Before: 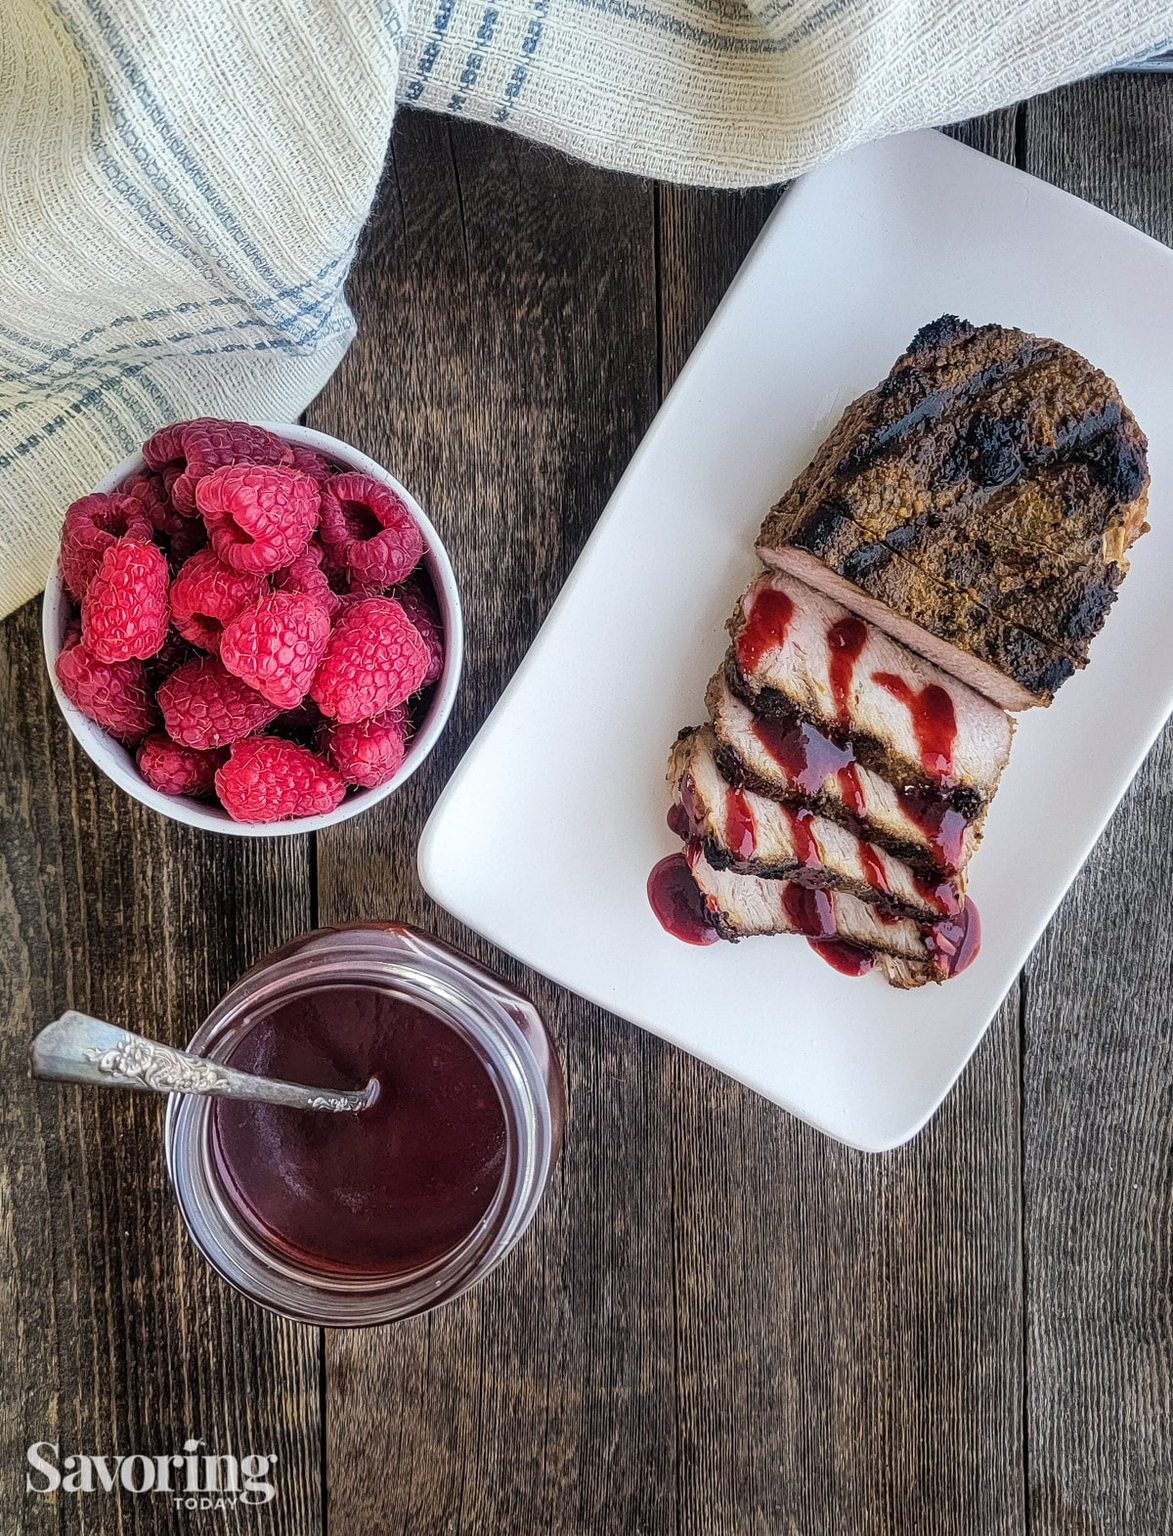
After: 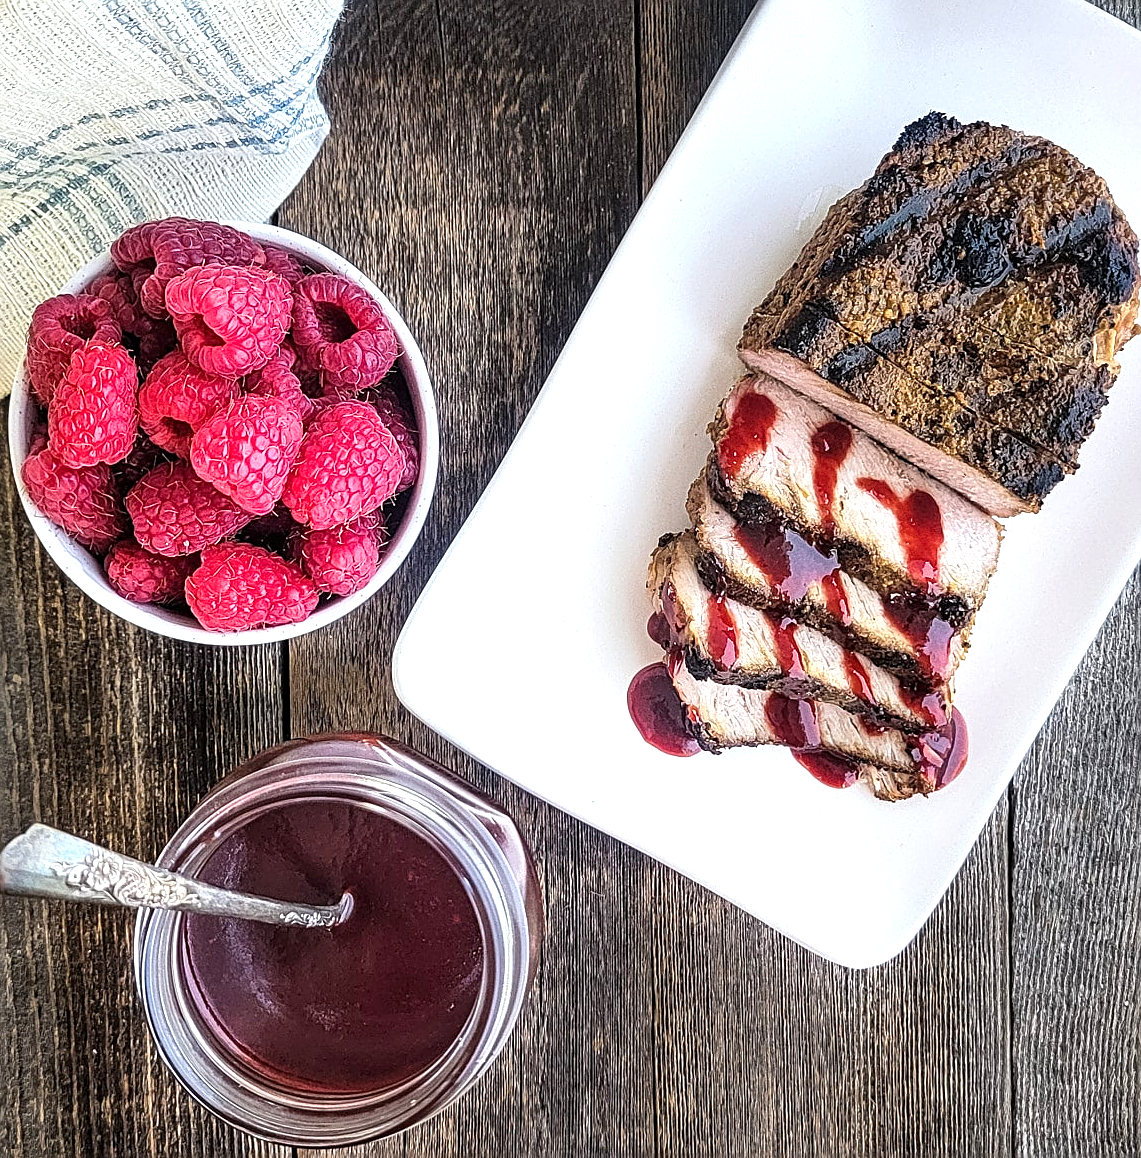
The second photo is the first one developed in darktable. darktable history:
sharpen: on, module defaults
exposure: exposure 0.691 EV, compensate exposure bias true, compensate highlight preservation false
crop and rotate: left 2.969%, top 13.381%, right 1.899%, bottom 12.861%
